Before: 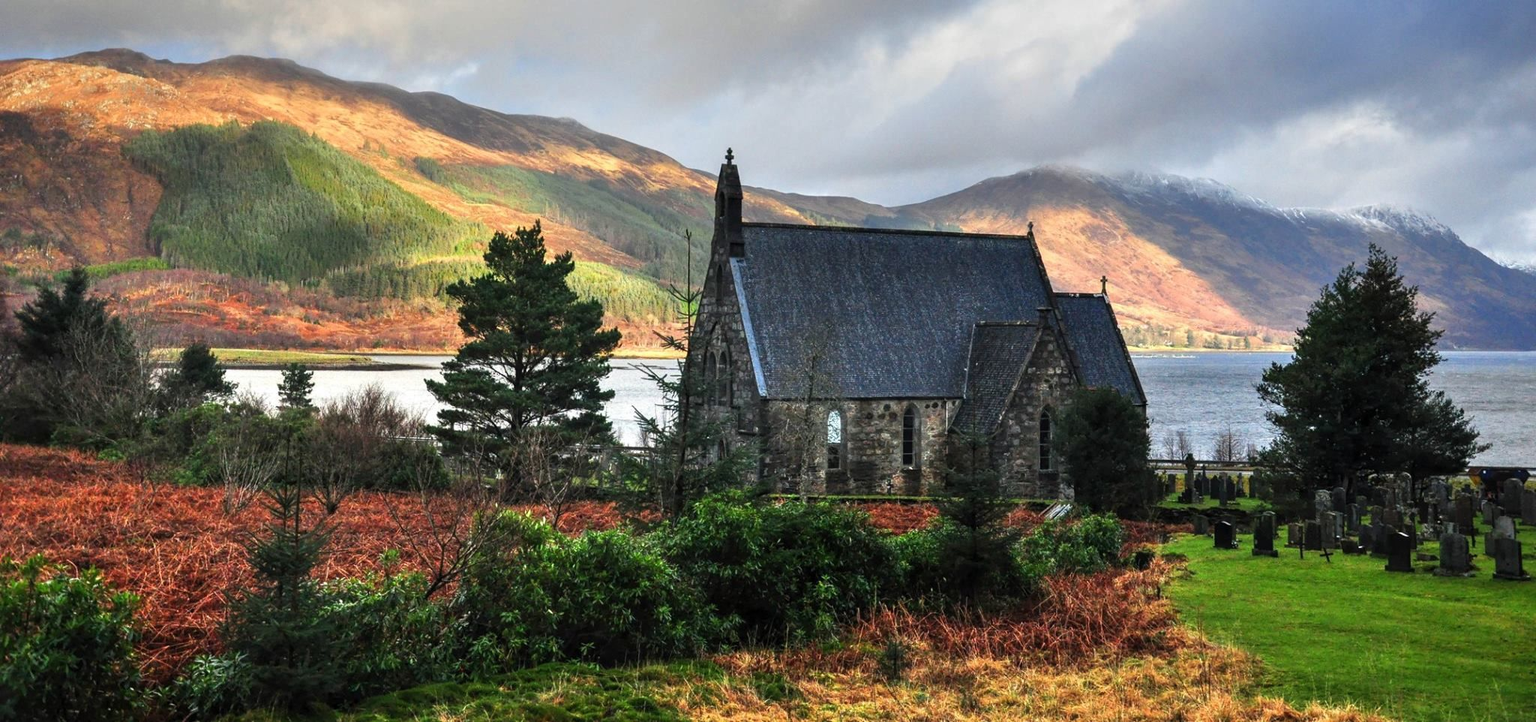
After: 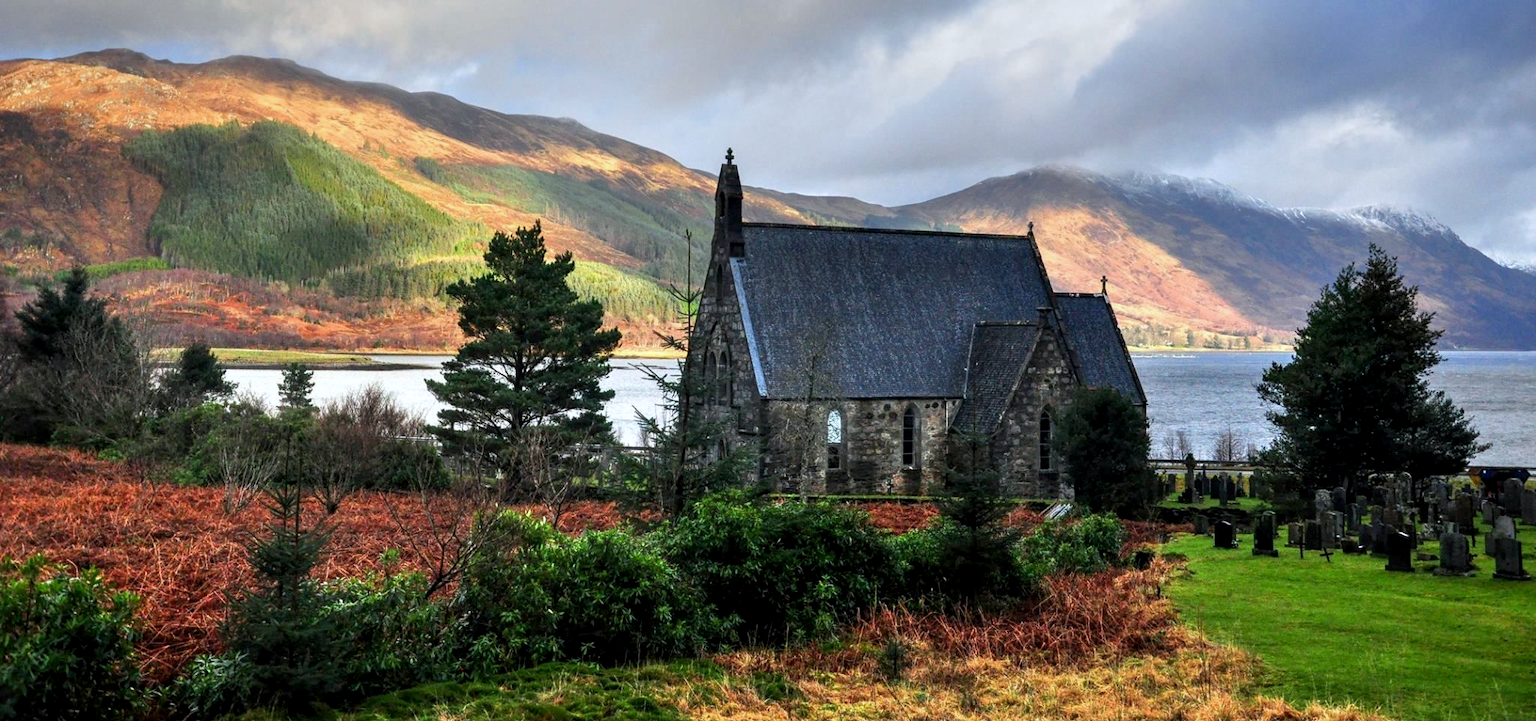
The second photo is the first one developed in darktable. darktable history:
white balance: red 0.976, blue 1.04
bloom: size 3%, threshold 100%, strength 0%
exposure: black level correction 0.005, exposure 0.014 EV, compensate highlight preservation false
